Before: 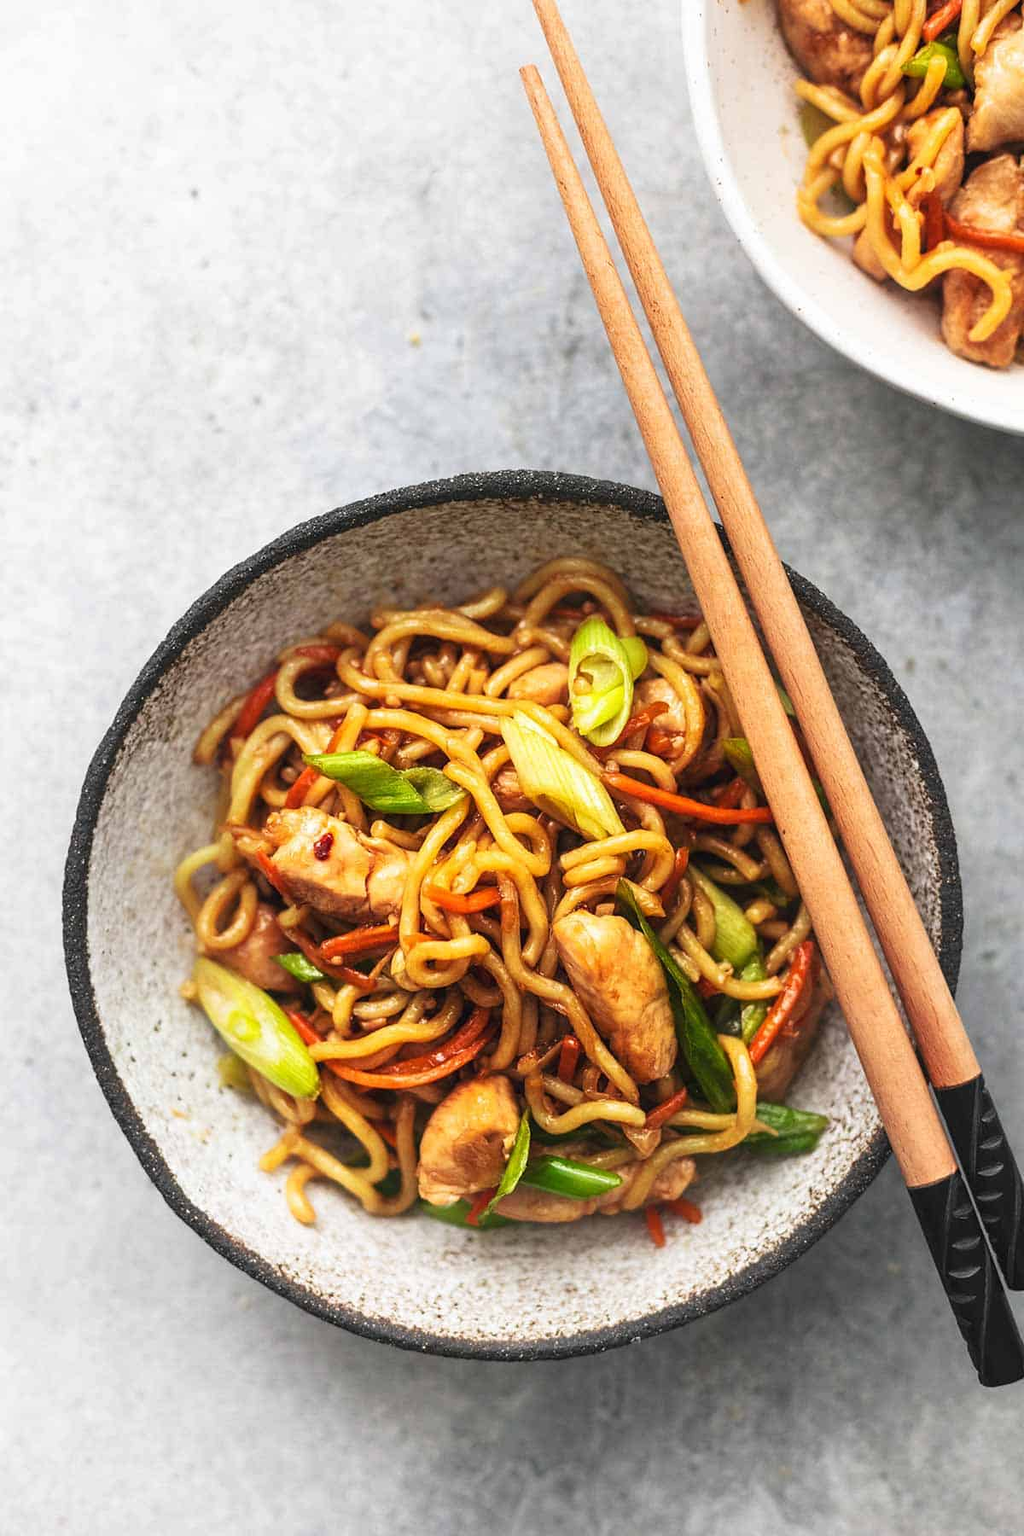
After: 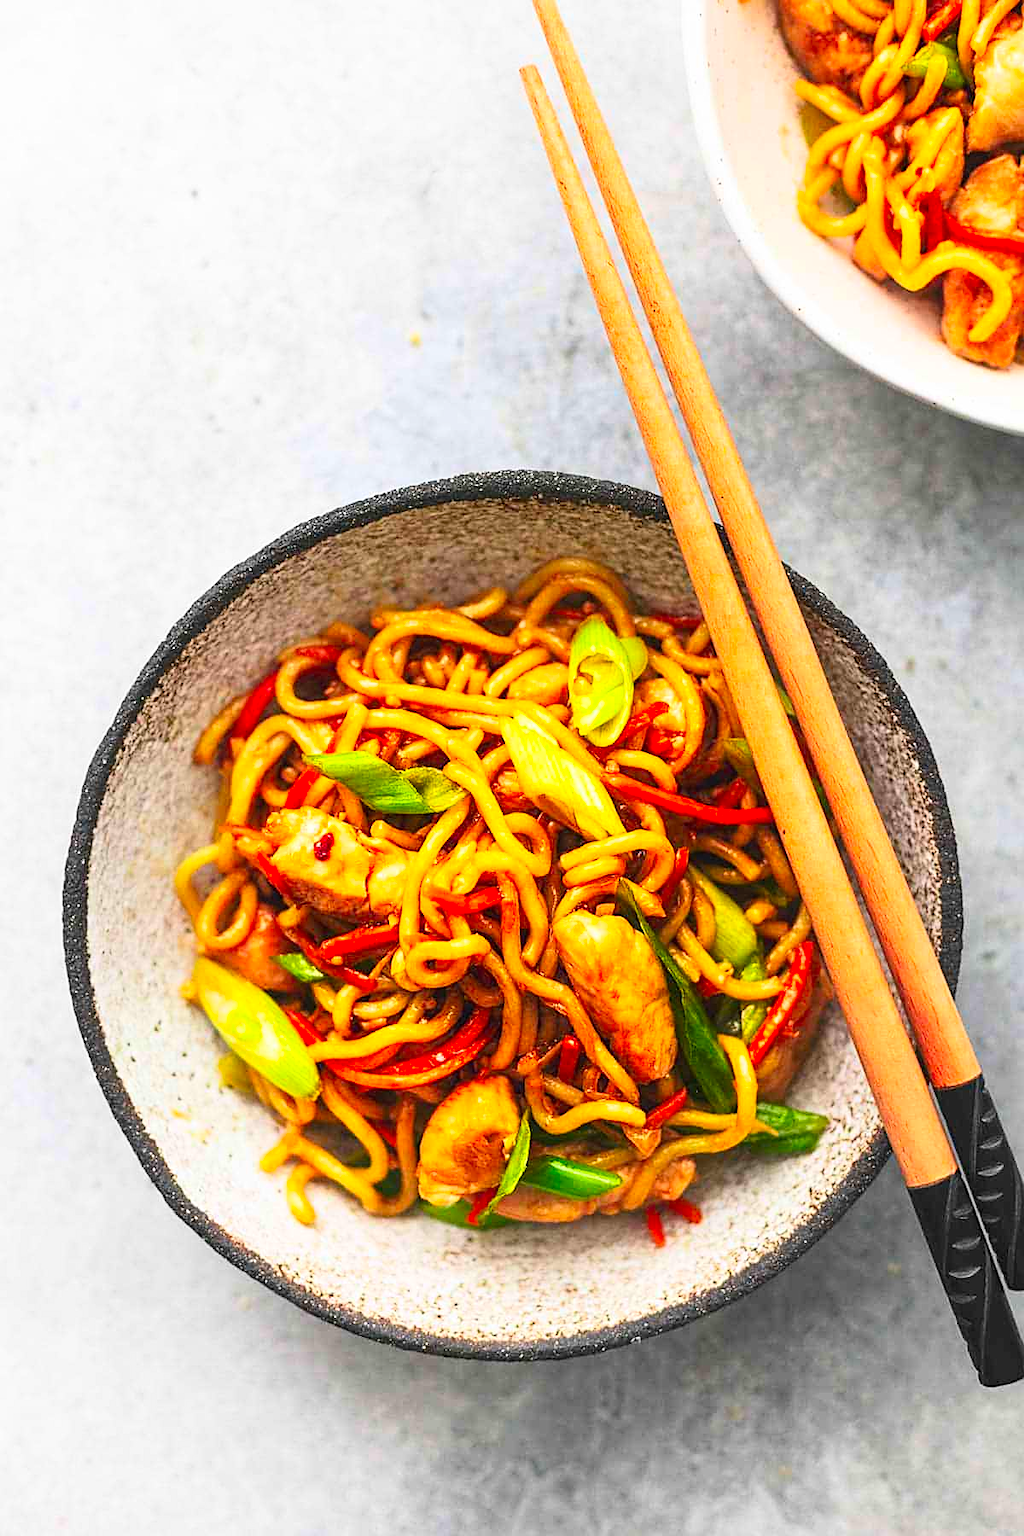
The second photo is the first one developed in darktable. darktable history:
sharpen: on, module defaults
contrast brightness saturation: contrast 0.201, brightness 0.191, saturation 0.798
